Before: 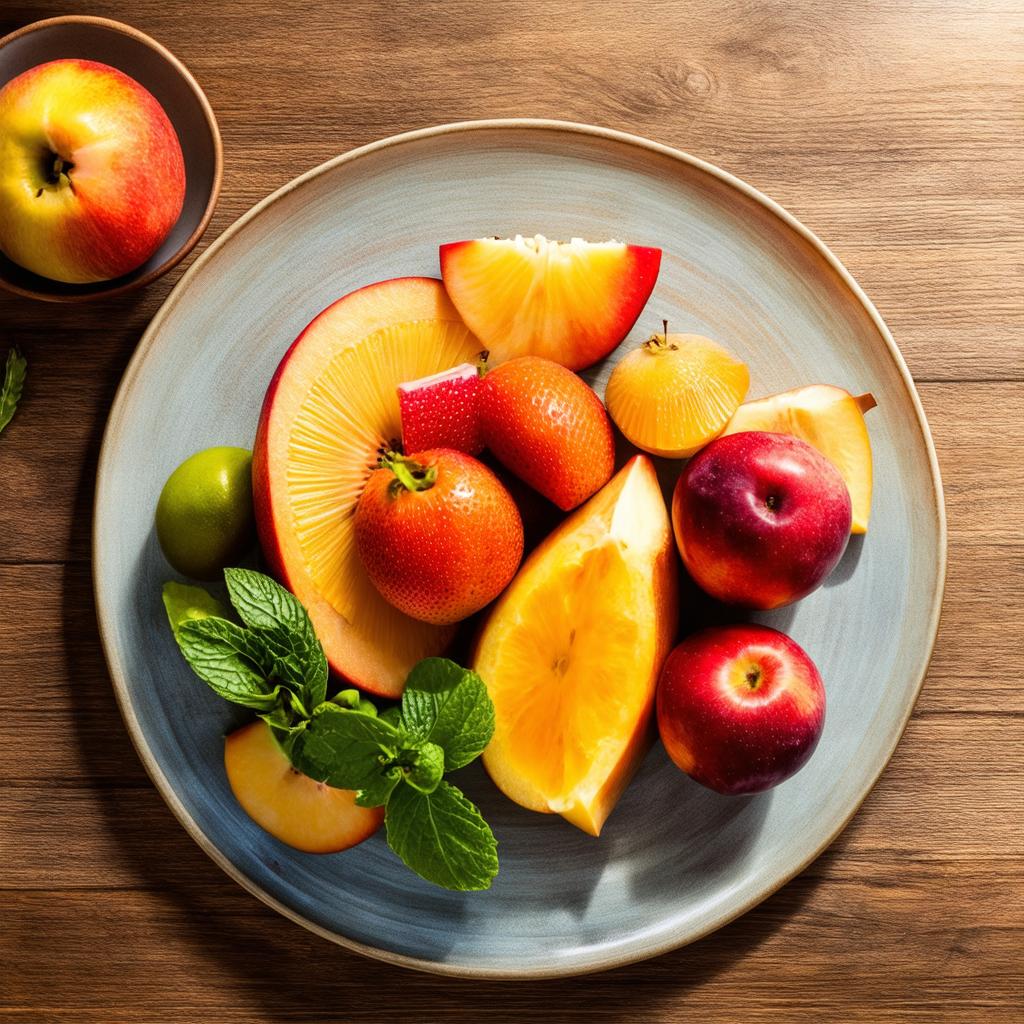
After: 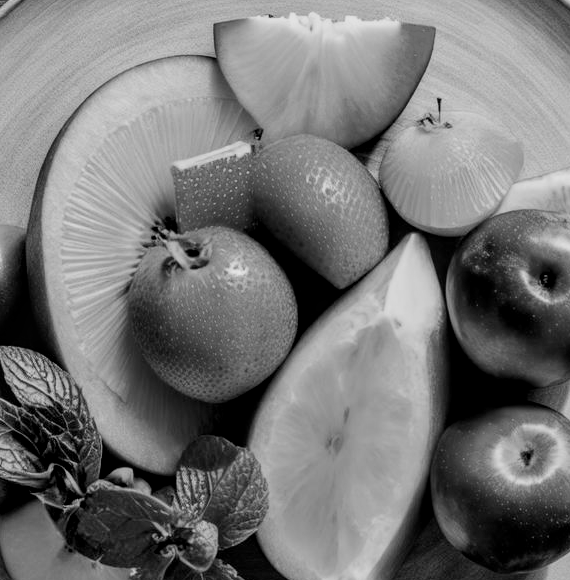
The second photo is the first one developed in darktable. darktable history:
tone equalizer: on, module defaults
color calibration: output gray [0.21, 0.42, 0.37, 0], illuminant same as pipeline (D50), adaptation none (bypass), x 0.332, y 0.334, temperature 5019.52 K
crop and rotate: left 22.133%, top 21.695%, right 22.152%, bottom 21.61%
local contrast: on, module defaults
filmic rgb: black relative exposure -7.98 EV, white relative exposure 3.98 EV, hardness 4.15, contrast 0.996, color science v4 (2020)
